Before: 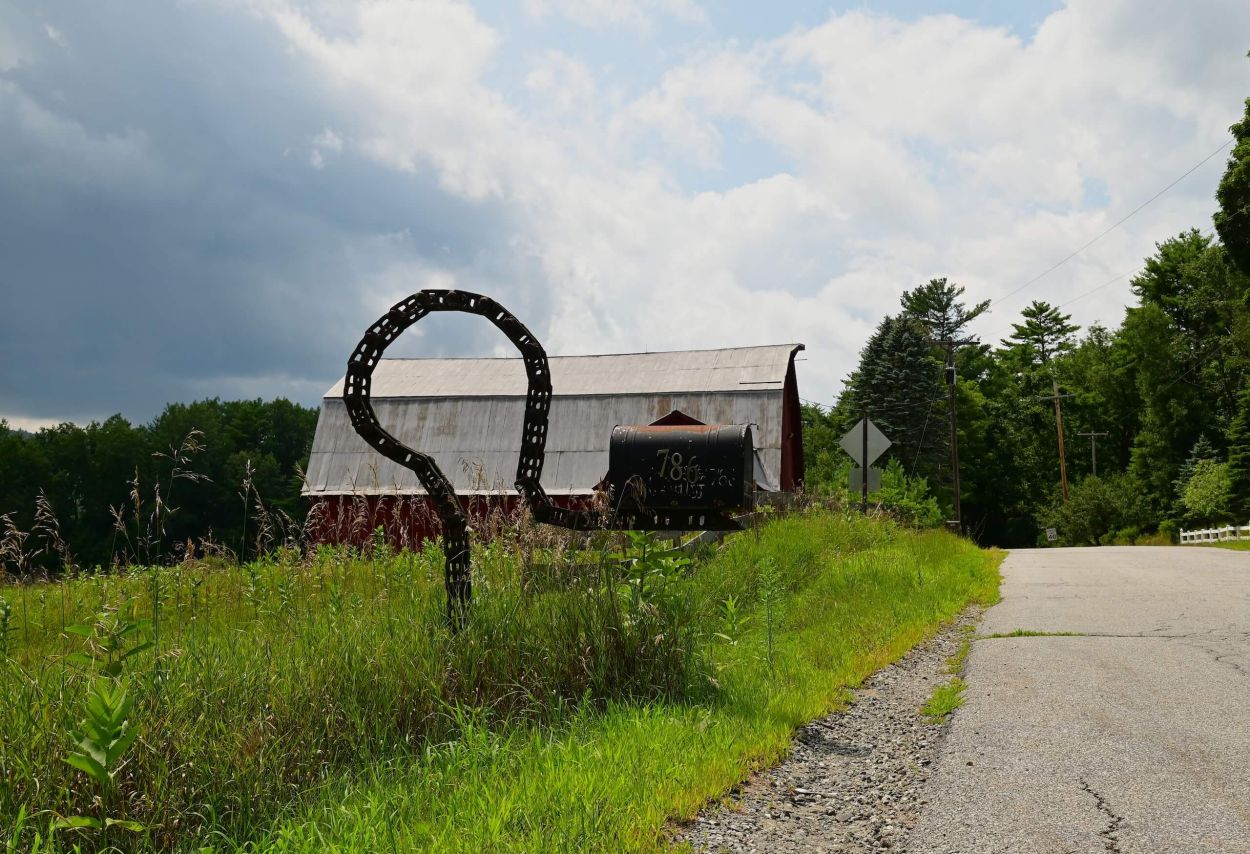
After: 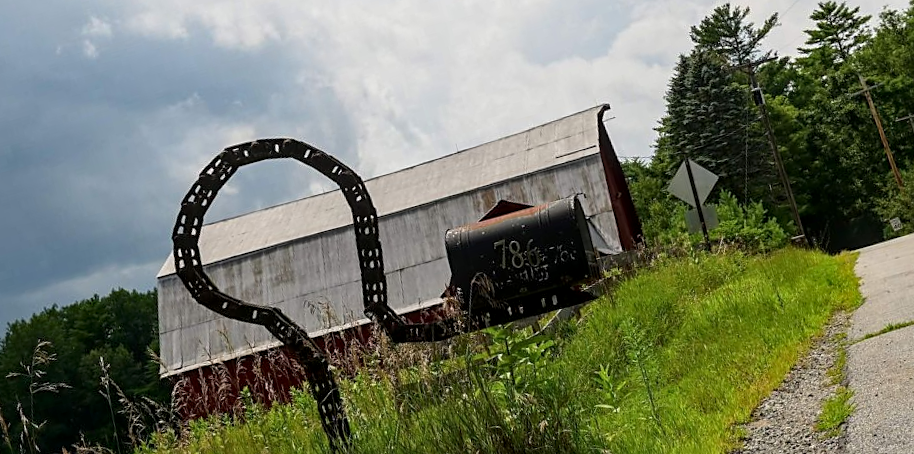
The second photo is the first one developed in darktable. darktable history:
sharpen: radius 1.864, amount 0.398, threshold 1.271
rotate and perspective: rotation -14.8°, crop left 0.1, crop right 0.903, crop top 0.25, crop bottom 0.748
local contrast: detail 130%
crop and rotate: left 10.071%, top 10.071%, right 10.02%, bottom 10.02%
